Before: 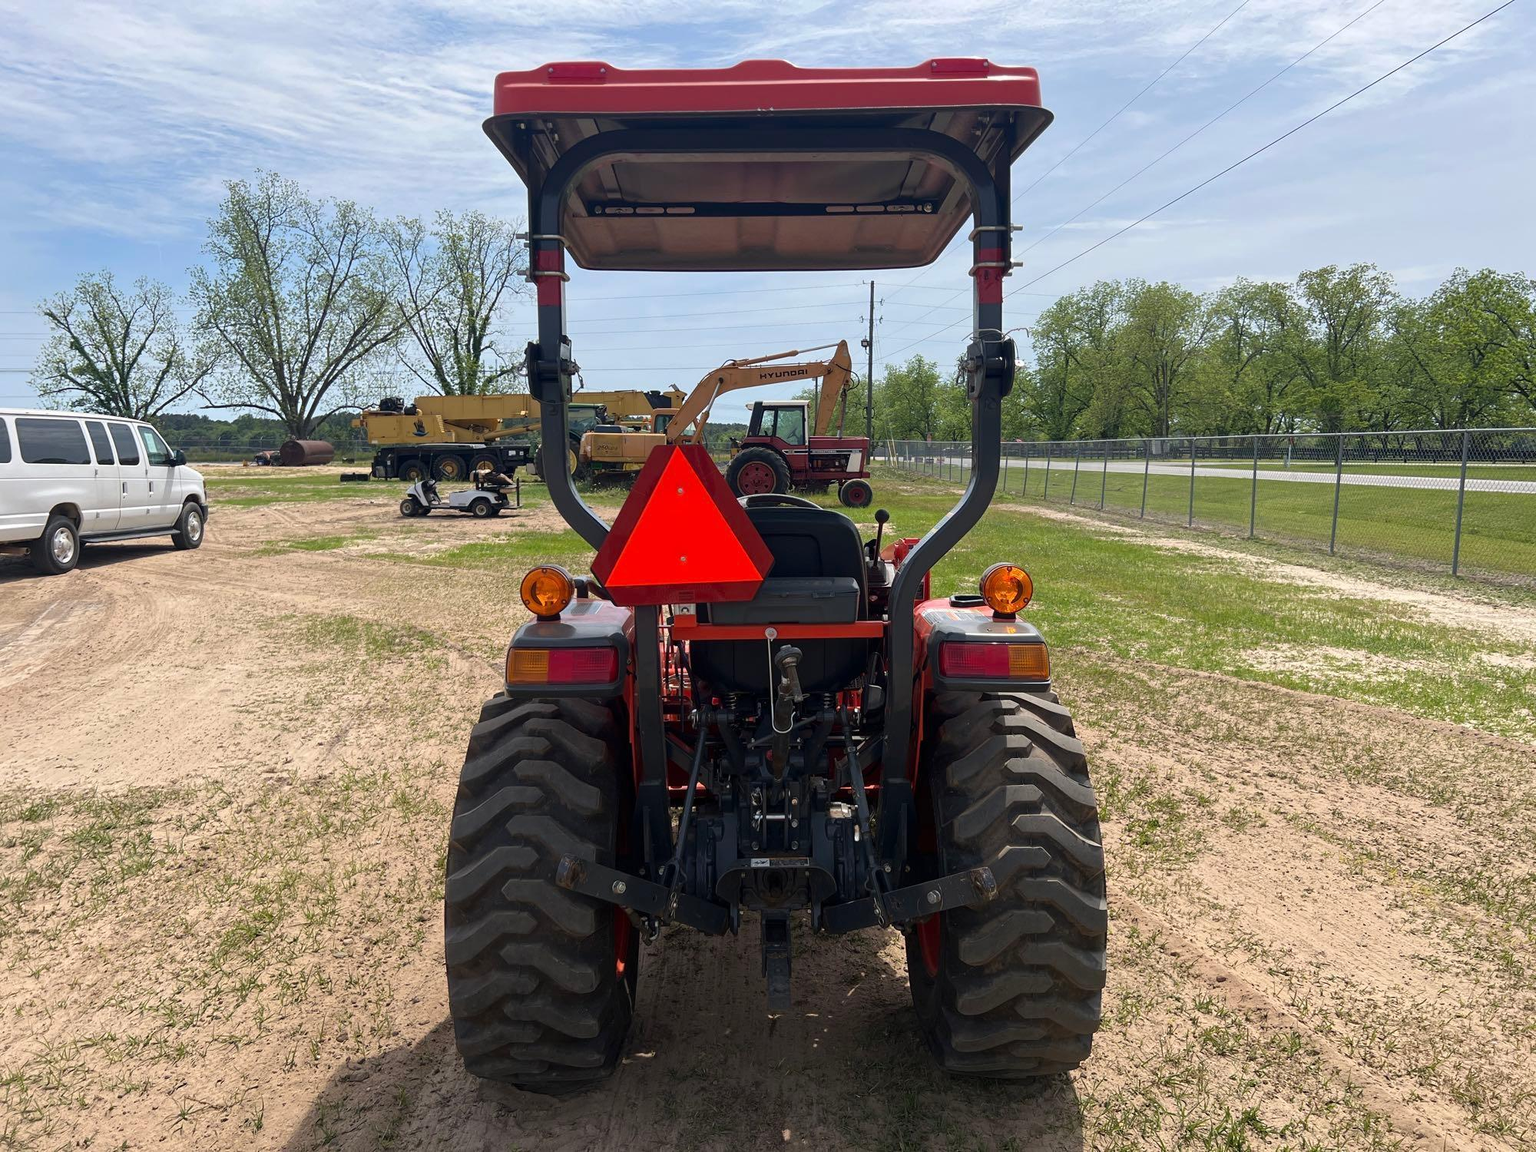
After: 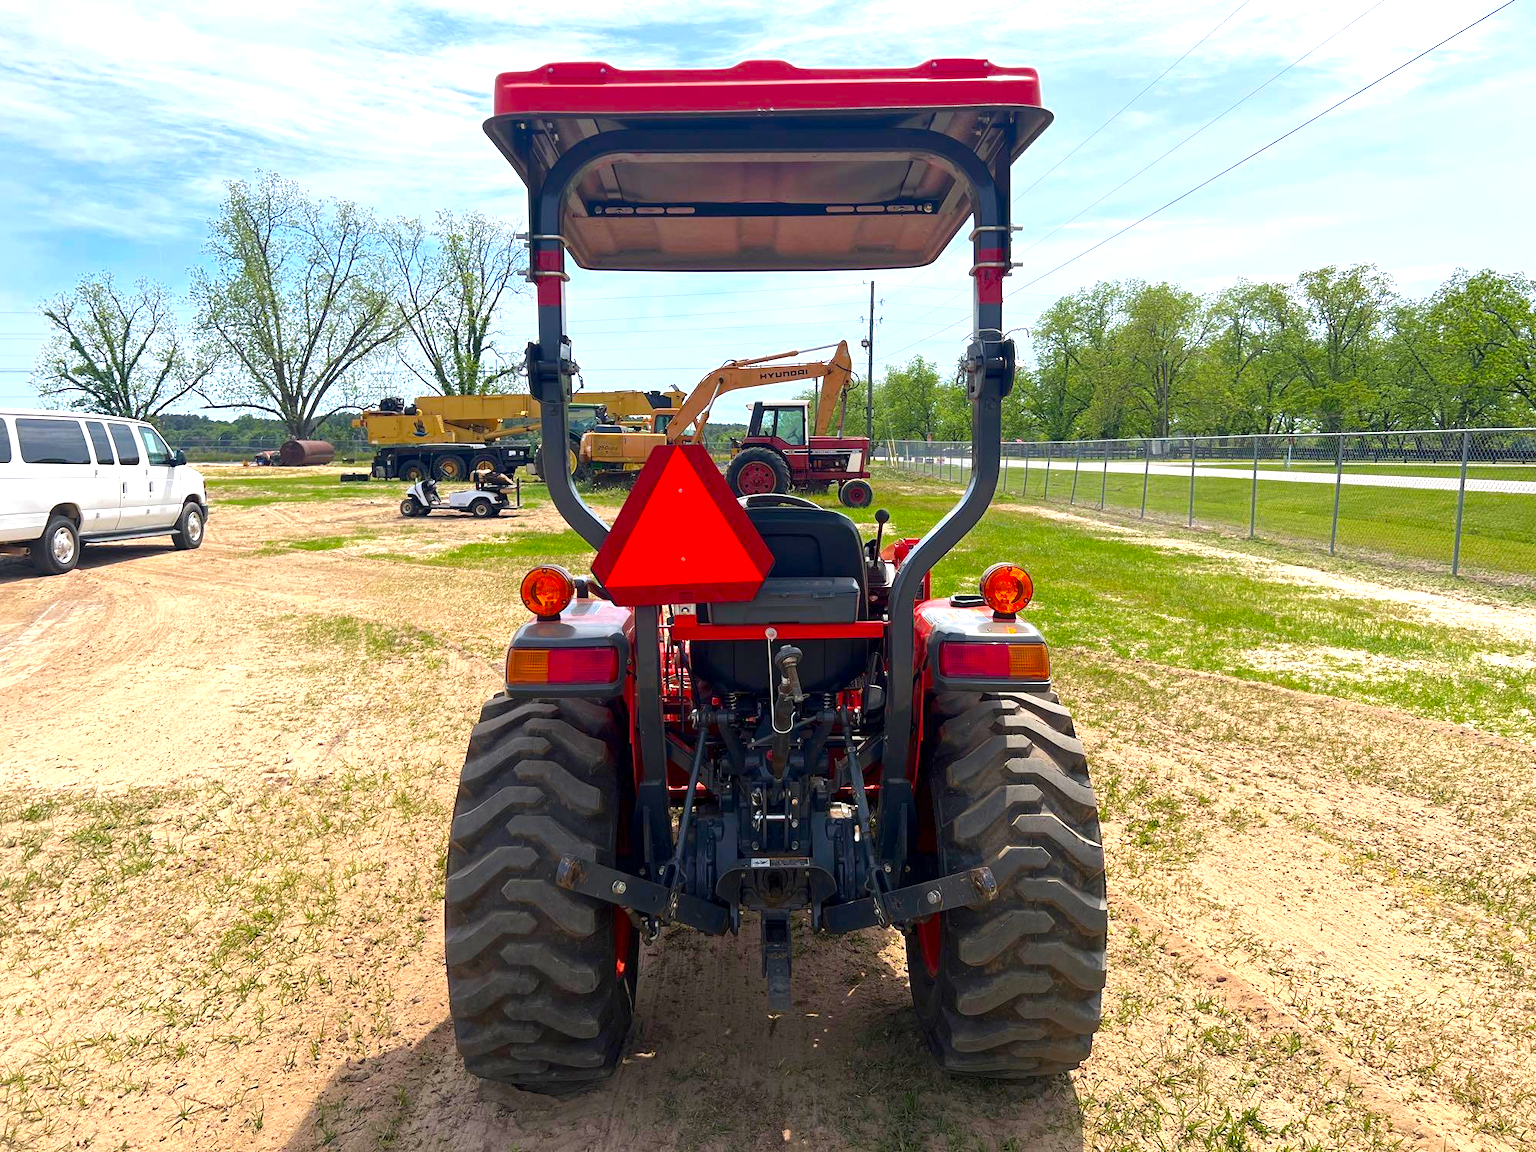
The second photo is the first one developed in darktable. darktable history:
exposure: black level correction 0.001, exposure 0.955 EV, compensate exposure bias true, compensate highlight preservation false
color zones: curves: ch0 [(0, 0.425) (0.143, 0.422) (0.286, 0.42) (0.429, 0.419) (0.571, 0.419) (0.714, 0.42) (0.857, 0.422) (1, 0.425)]; ch1 [(0, 0.666) (0.143, 0.669) (0.286, 0.671) (0.429, 0.67) (0.571, 0.67) (0.714, 0.67) (0.857, 0.67) (1, 0.666)]
